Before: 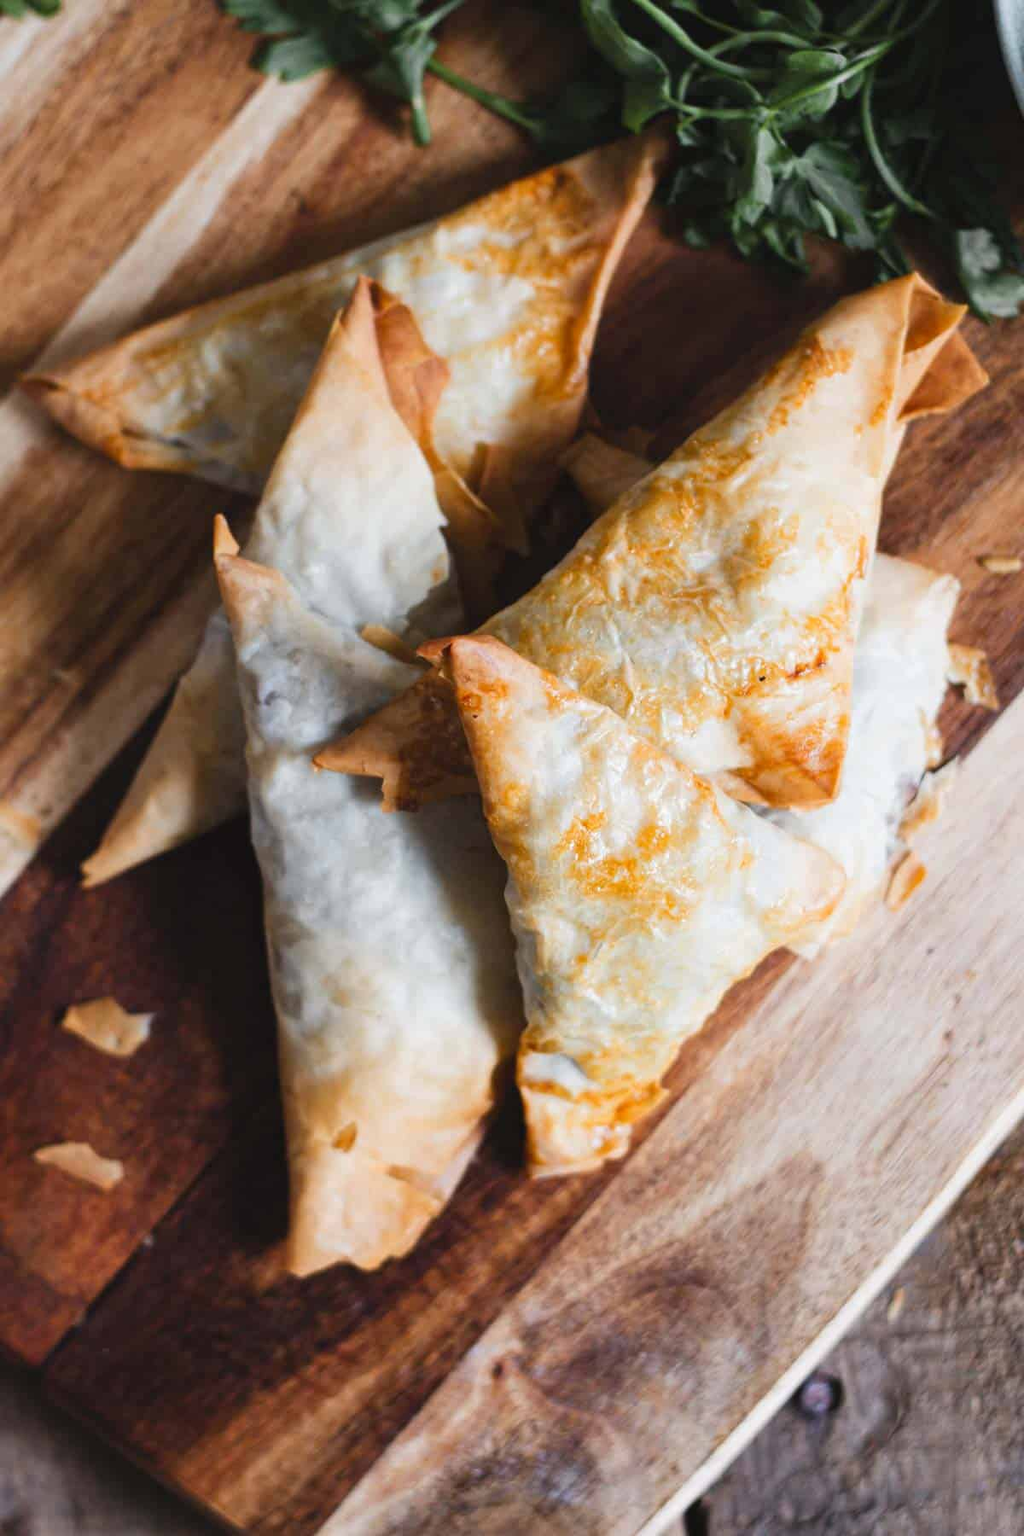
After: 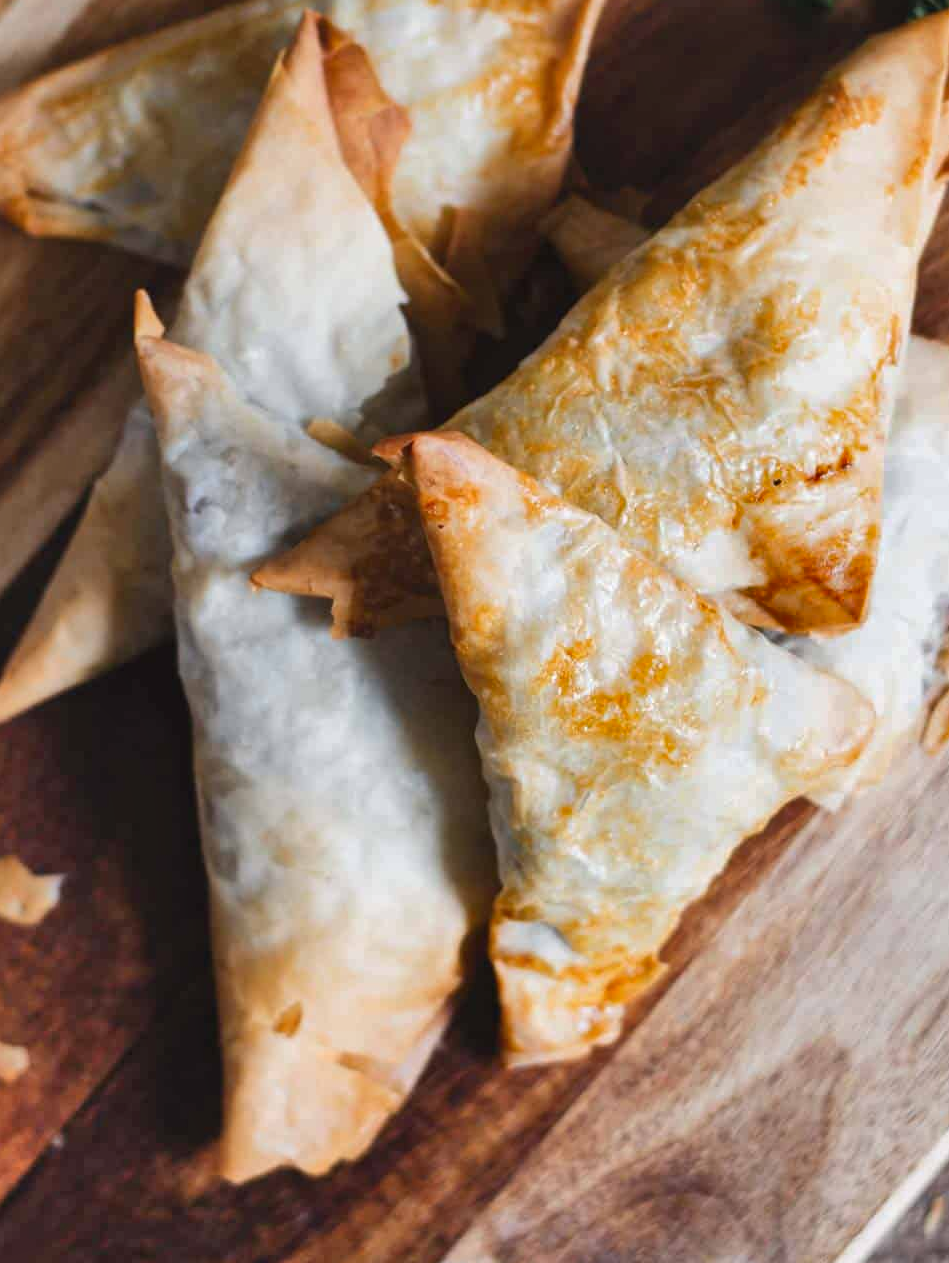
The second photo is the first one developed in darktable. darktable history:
tone equalizer: edges refinement/feathering 500, mask exposure compensation -1.57 EV, preserve details no
crop: left 9.681%, top 17.396%, right 11.194%, bottom 12.399%
shadows and highlights: low approximation 0.01, soften with gaussian
